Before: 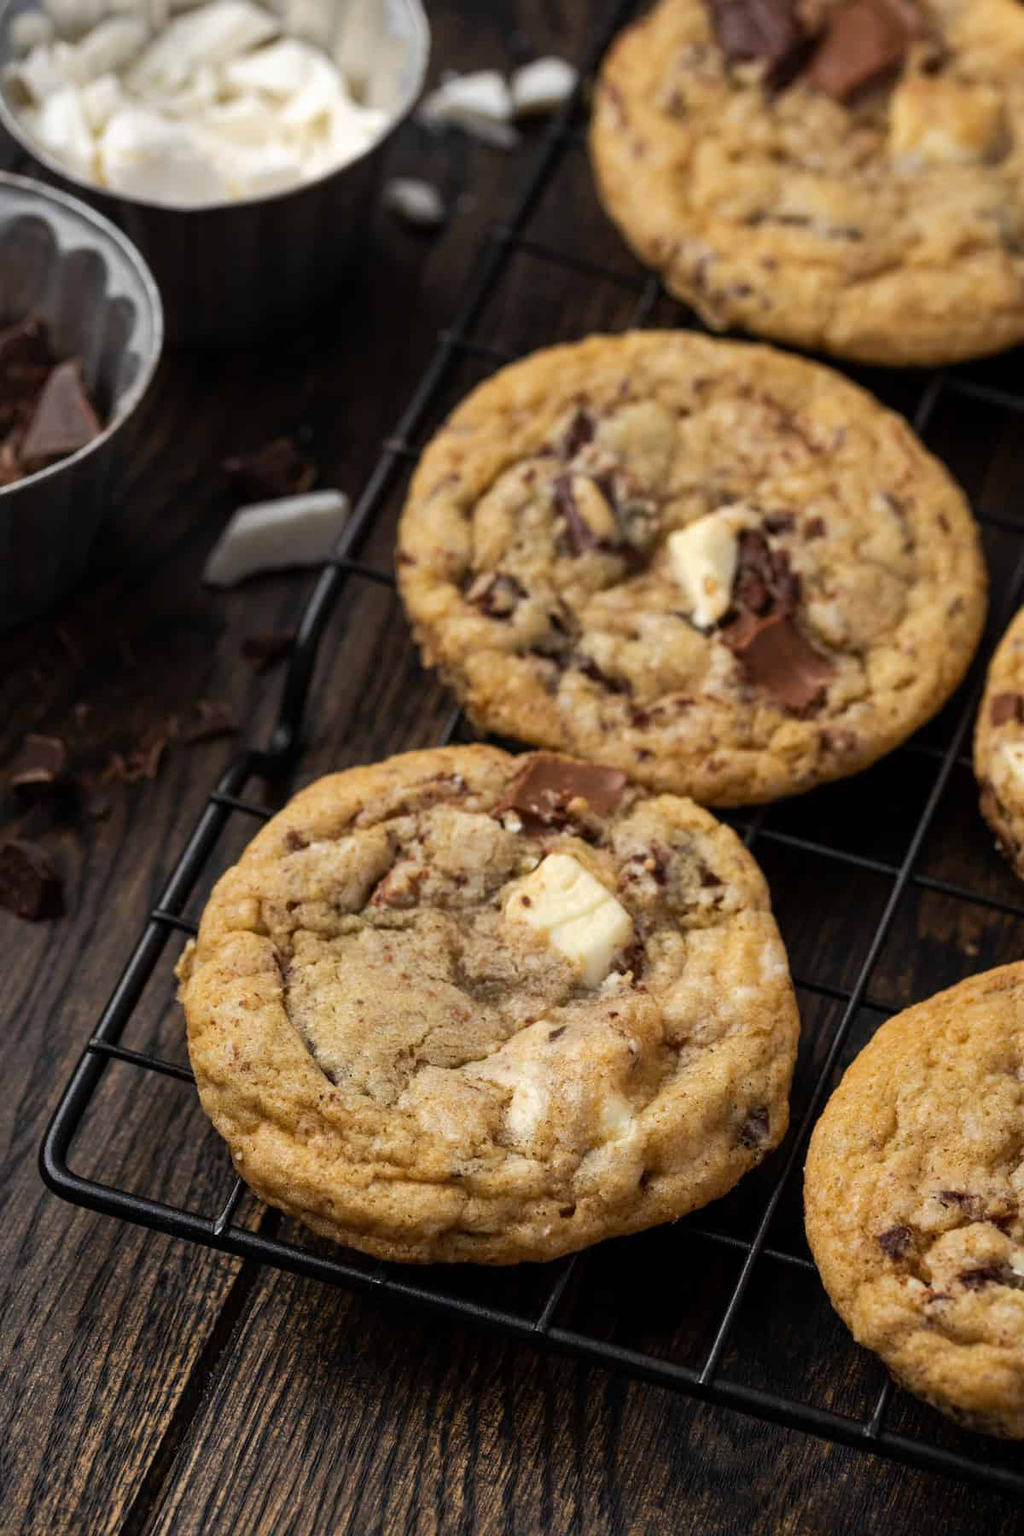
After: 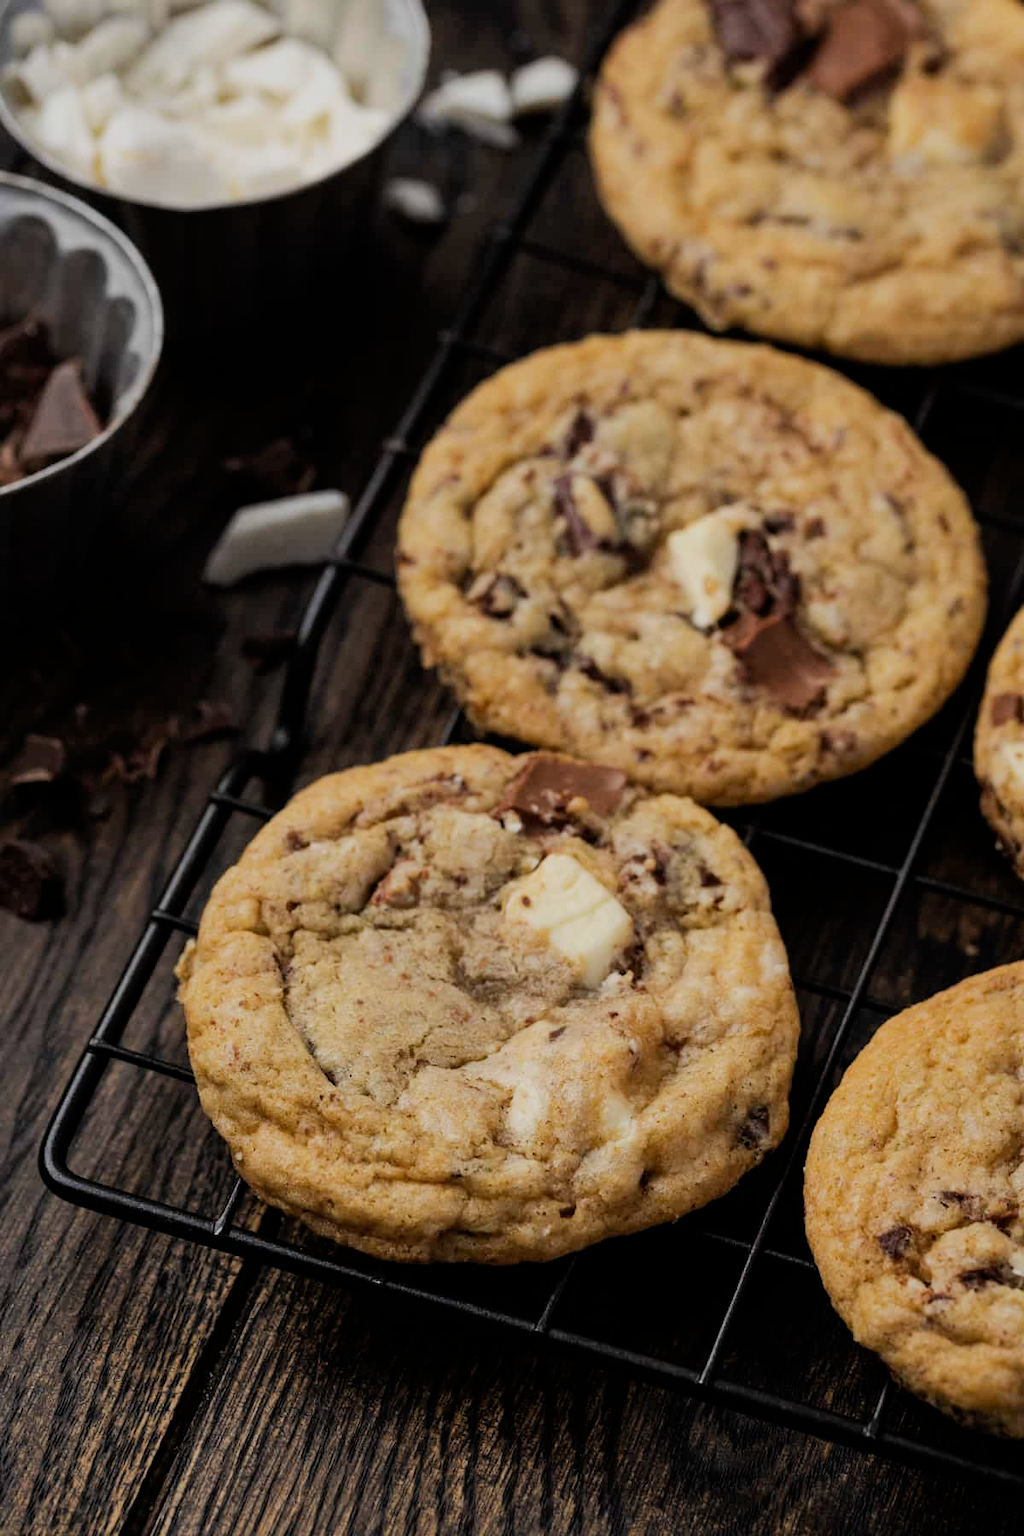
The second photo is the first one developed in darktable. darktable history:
filmic rgb: black relative exposure -7.85 EV, white relative exposure 4.29 EV, hardness 3.89
color correction: highlights b* 0.054
